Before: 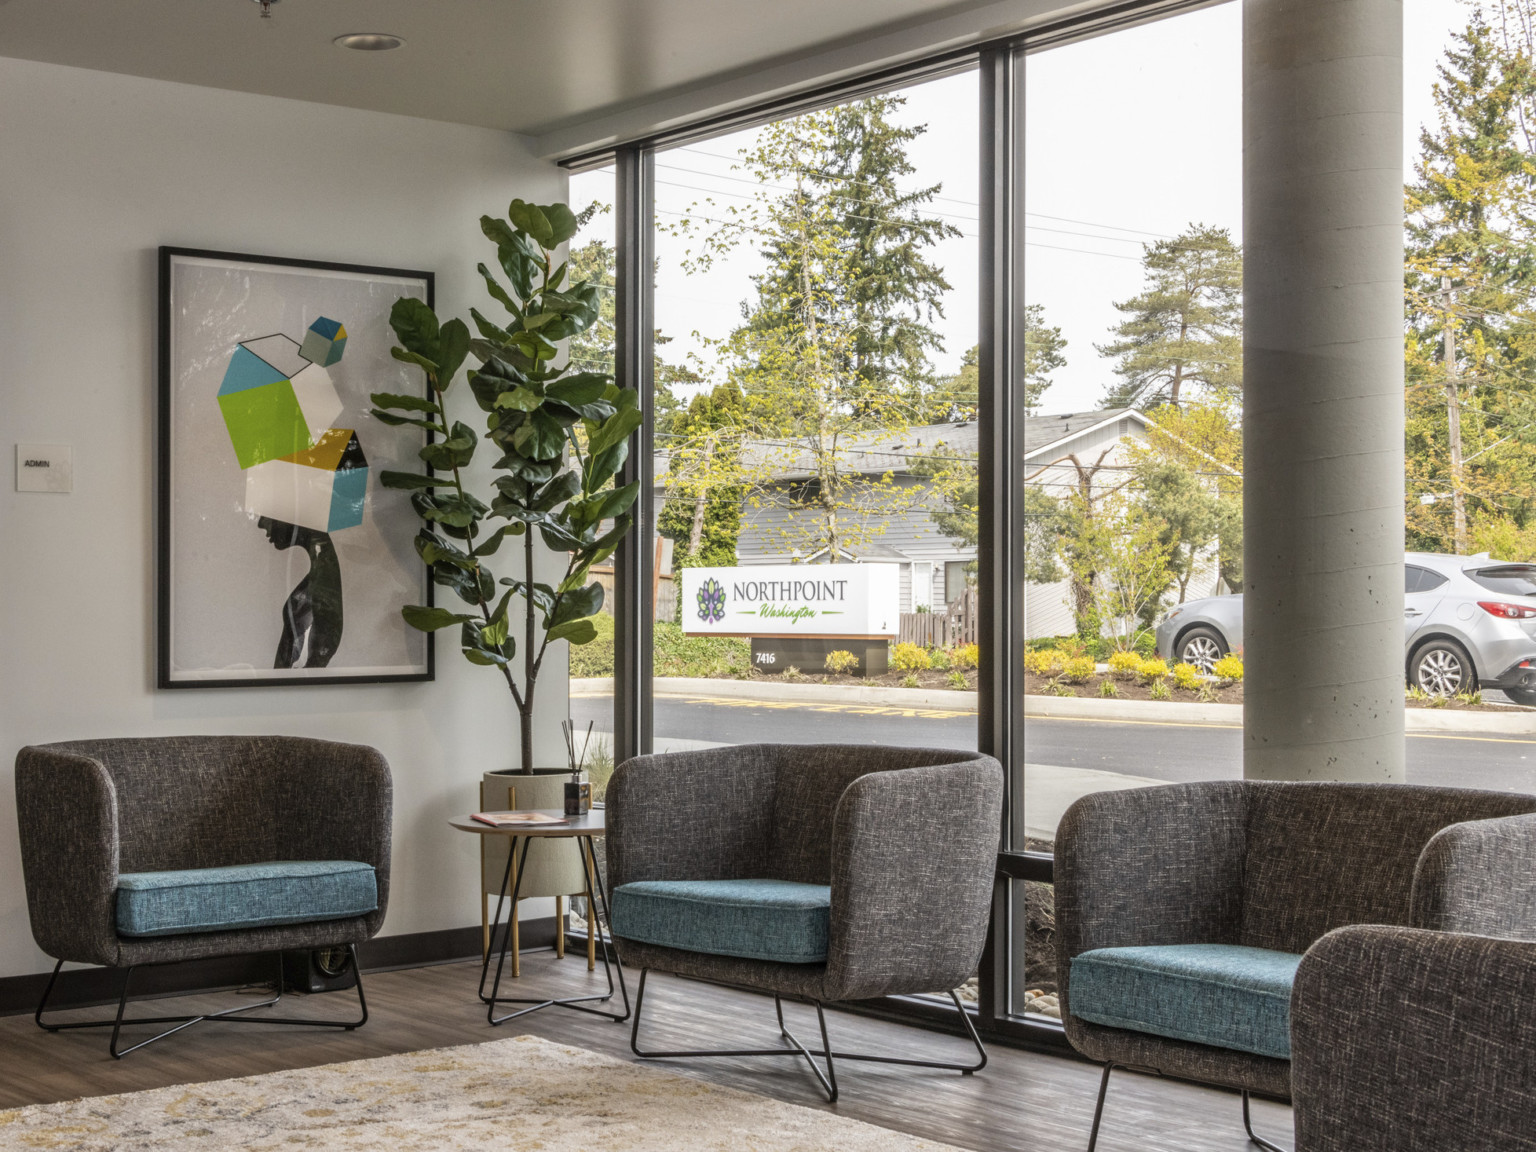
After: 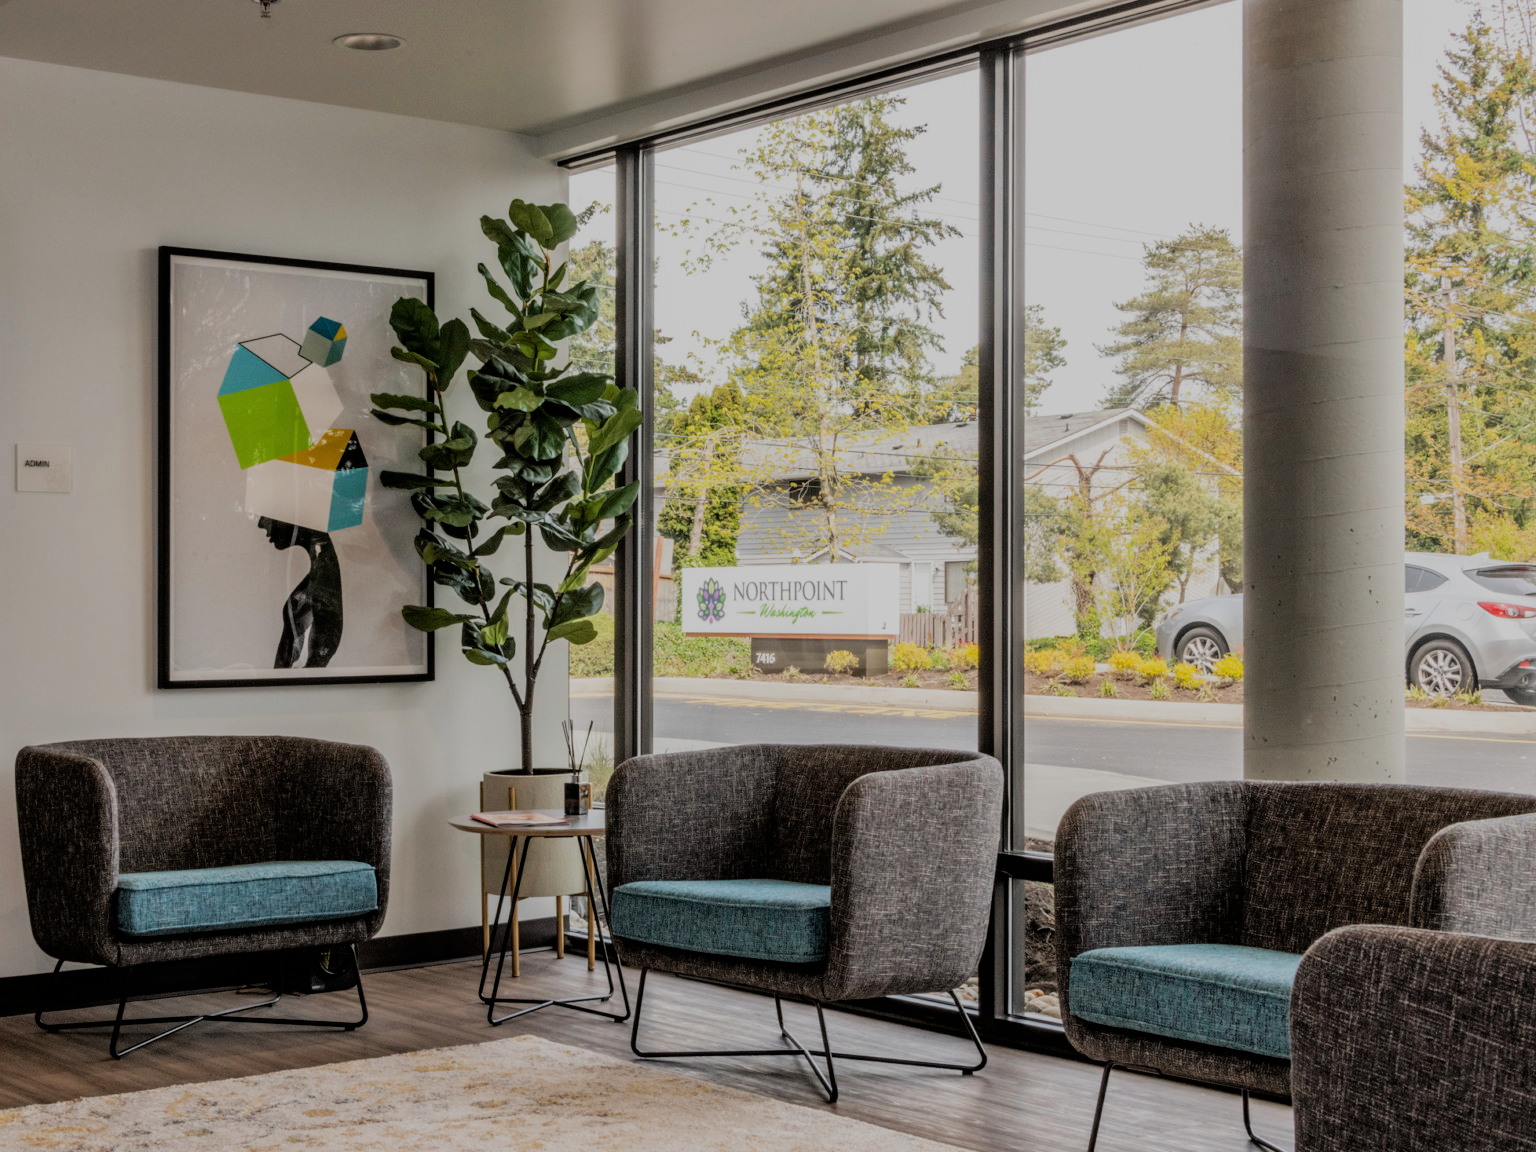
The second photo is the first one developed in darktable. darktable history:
filmic rgb: black relative exposure -6.05 EV, white relative exposure 6.98 EV, hardness 2.26, iterations of high-quality reconstruction 0
